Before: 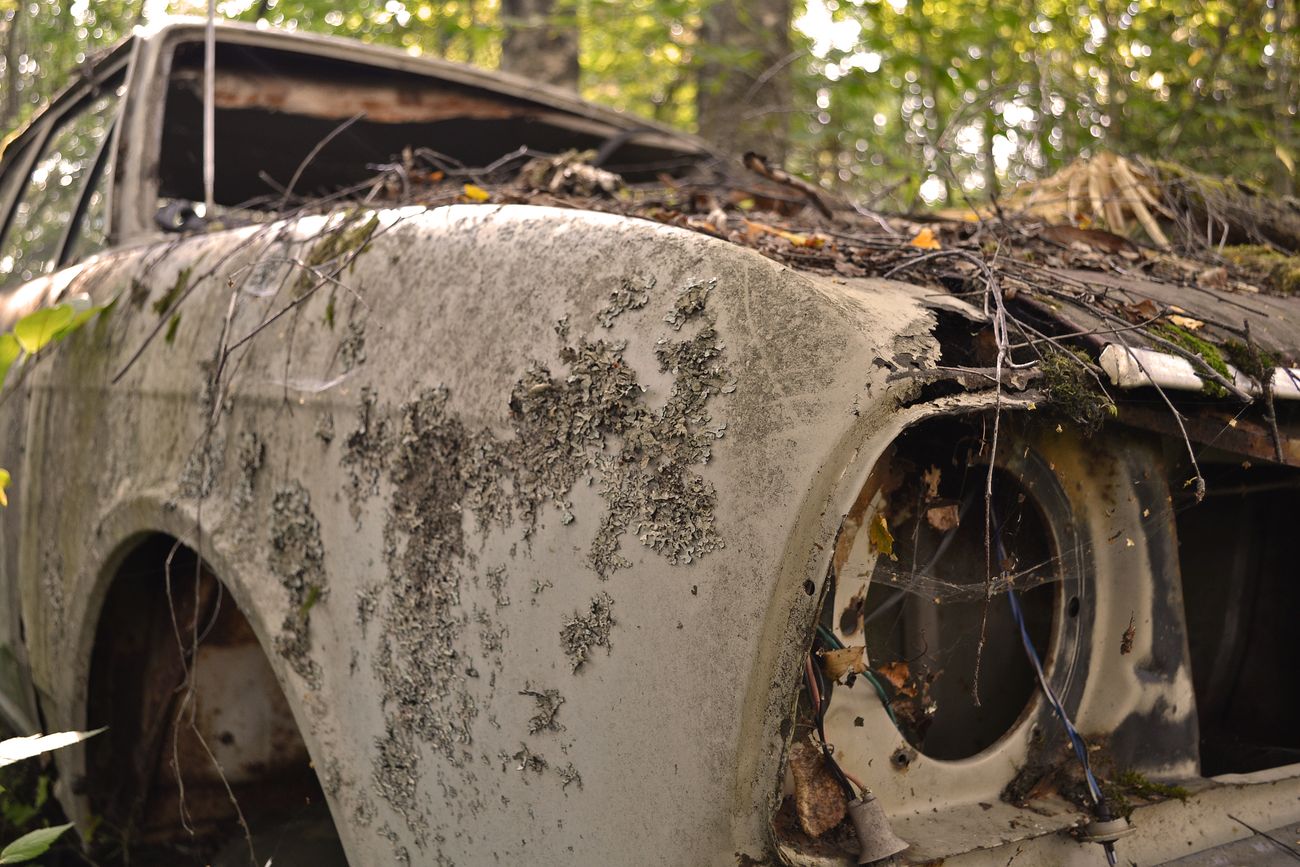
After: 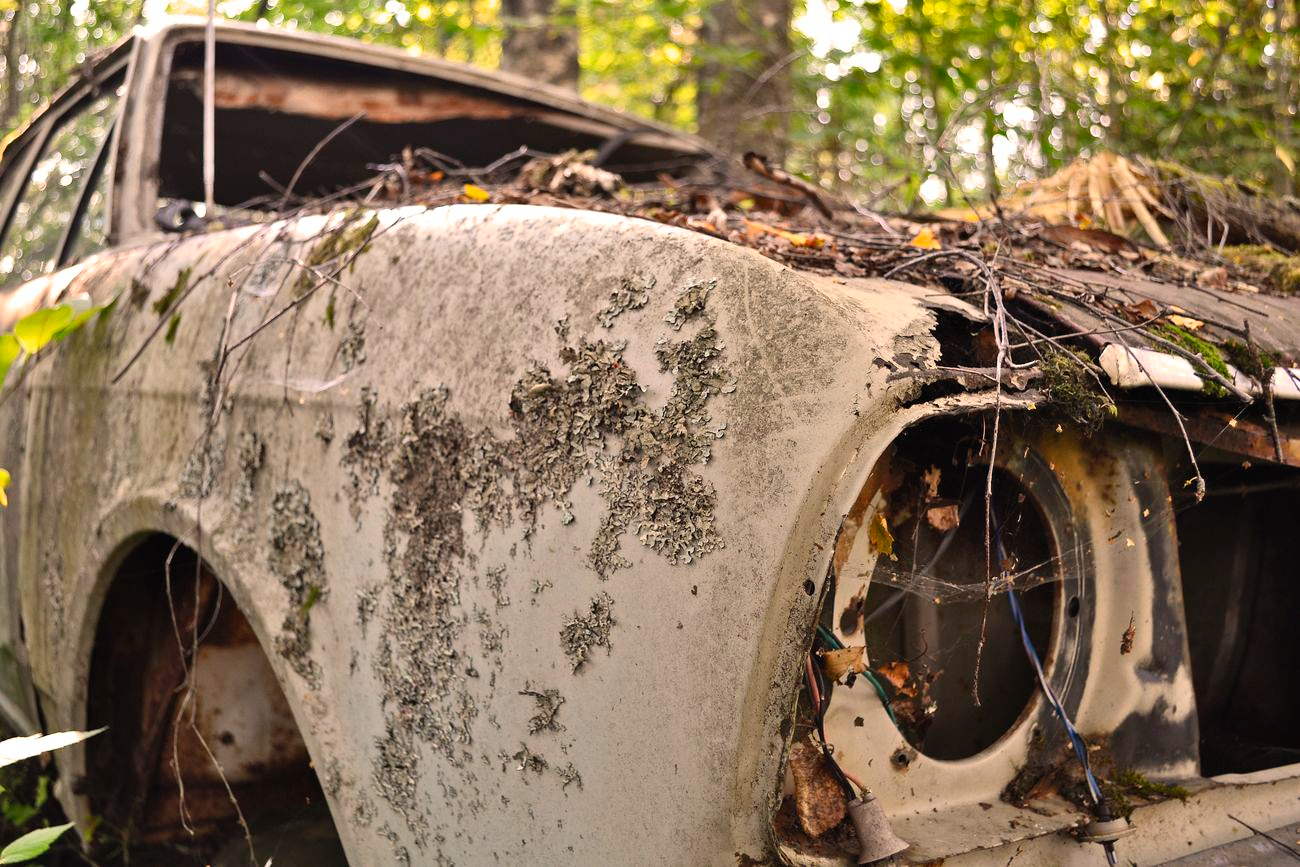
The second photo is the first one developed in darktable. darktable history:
shadows and highlights: soften with gaussian
contrast brightness saturation: contrast 0.2, brightness 0.15, saturation 0.14
